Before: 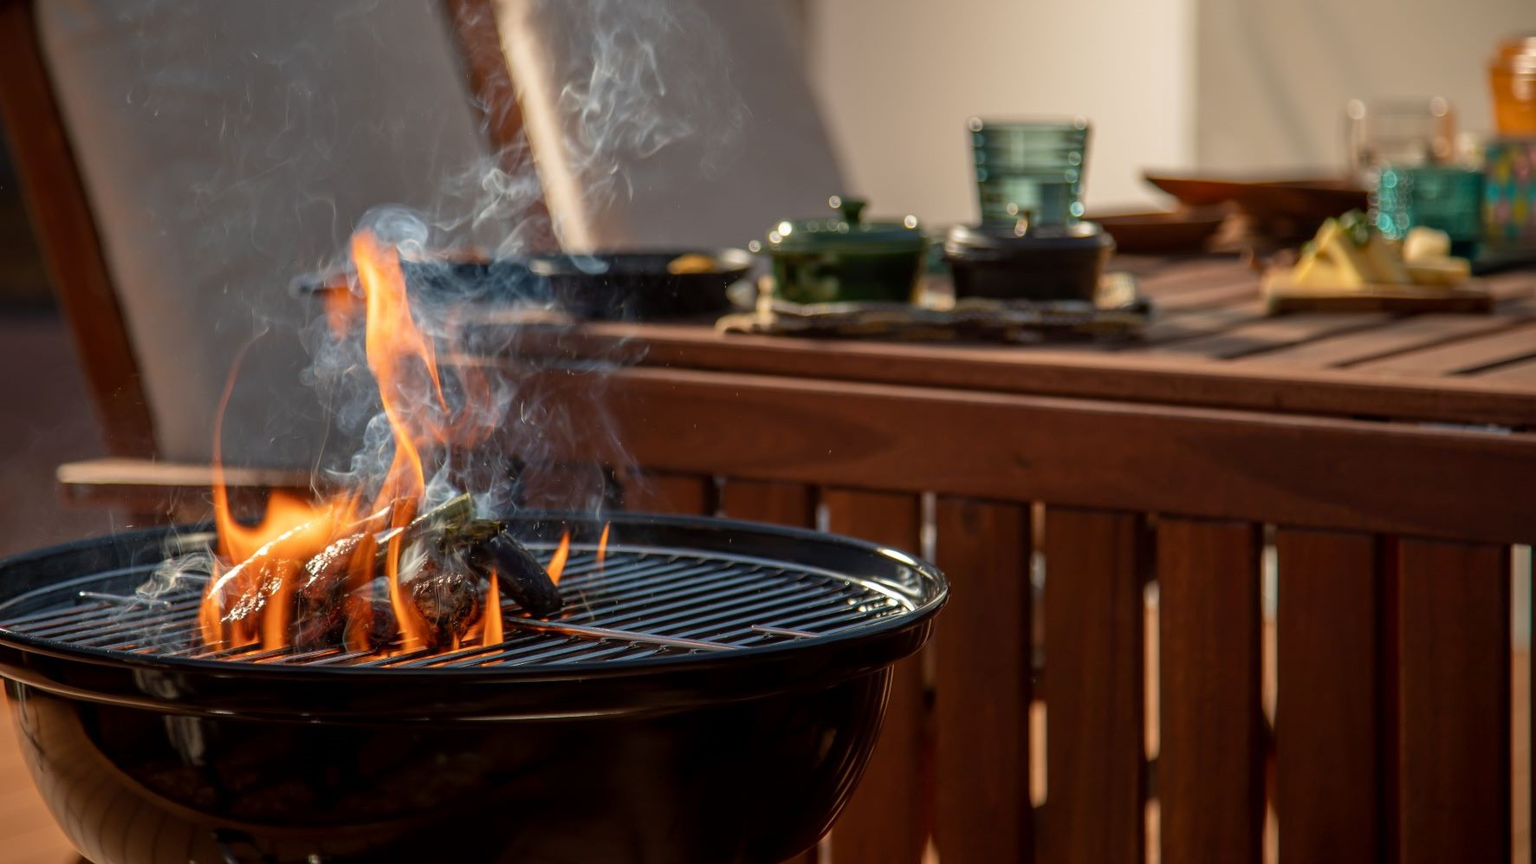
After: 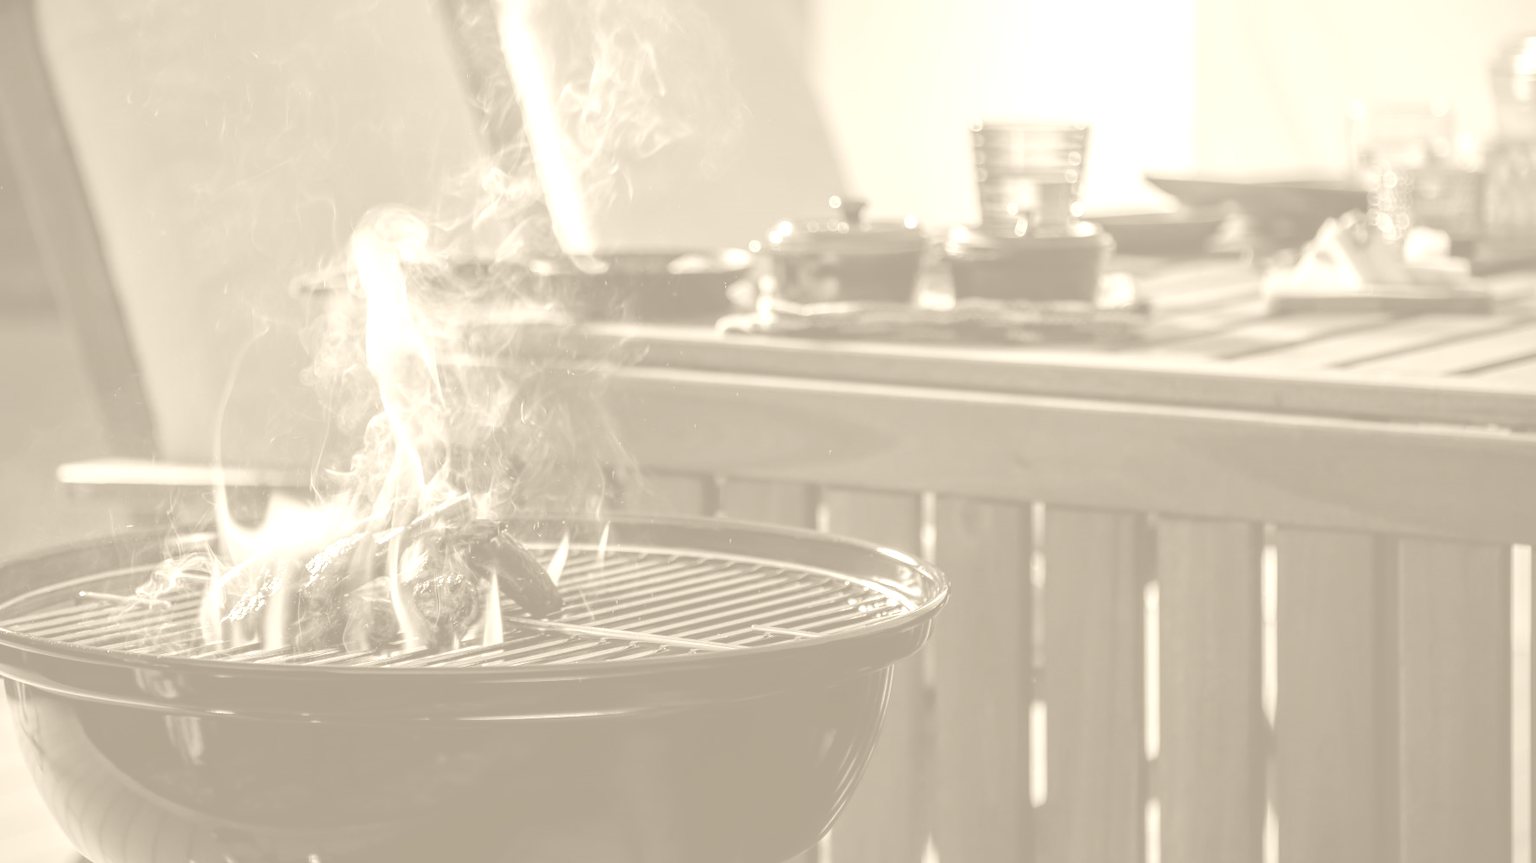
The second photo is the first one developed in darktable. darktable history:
colorize: hue 36°, saturation 71%, lightness 80.79%
contrast brightness saturation: contrast 0.05
